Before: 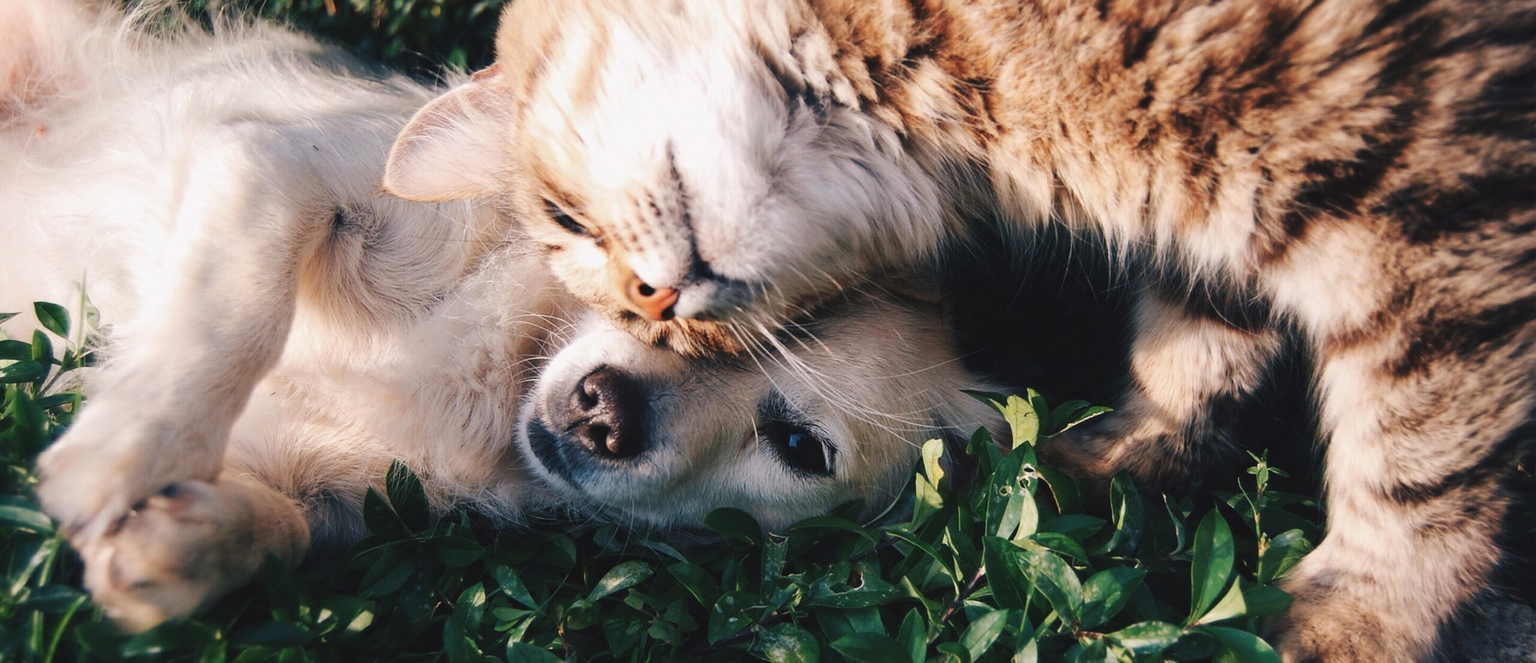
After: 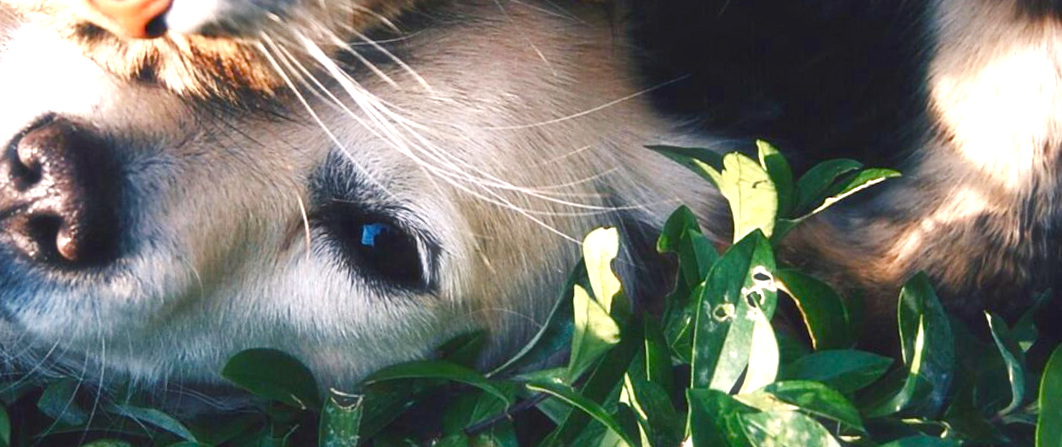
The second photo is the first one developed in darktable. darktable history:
haze removal: strength -0.1, adaptive false
crop: left 37.221%, top 45.169%, right 20.63%, bottom 13.777%
exposure: black level correction 0.001, exposure 0.5 EV, compensate exposure bias true, compensate highlight preservation false
color balance rgb: perceptual saturation grading › global saturation 25%, perceptual saturation grading › highlights -50%, perceptual saturation grading › shadows 30%, perceptual brilliance grading › global brilliance 12%, global vibrance 20%
rotate and perspective: rotation -1°, crop left 0.011, crop right 0.989, crop top 0.025, crop bottom 0.975
